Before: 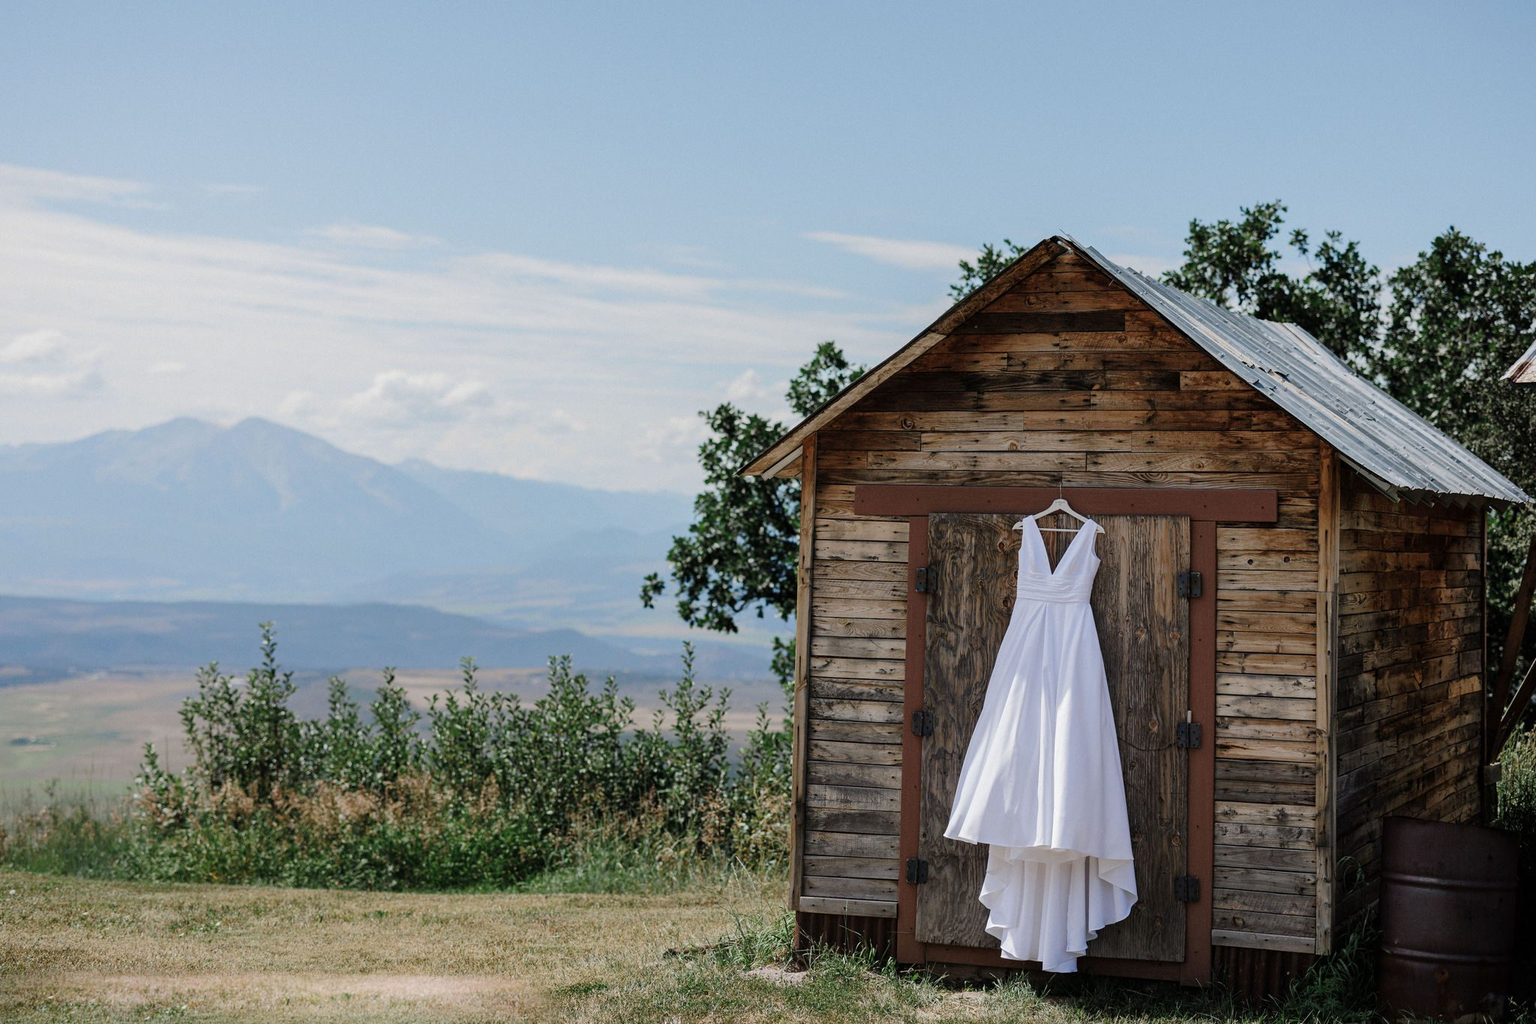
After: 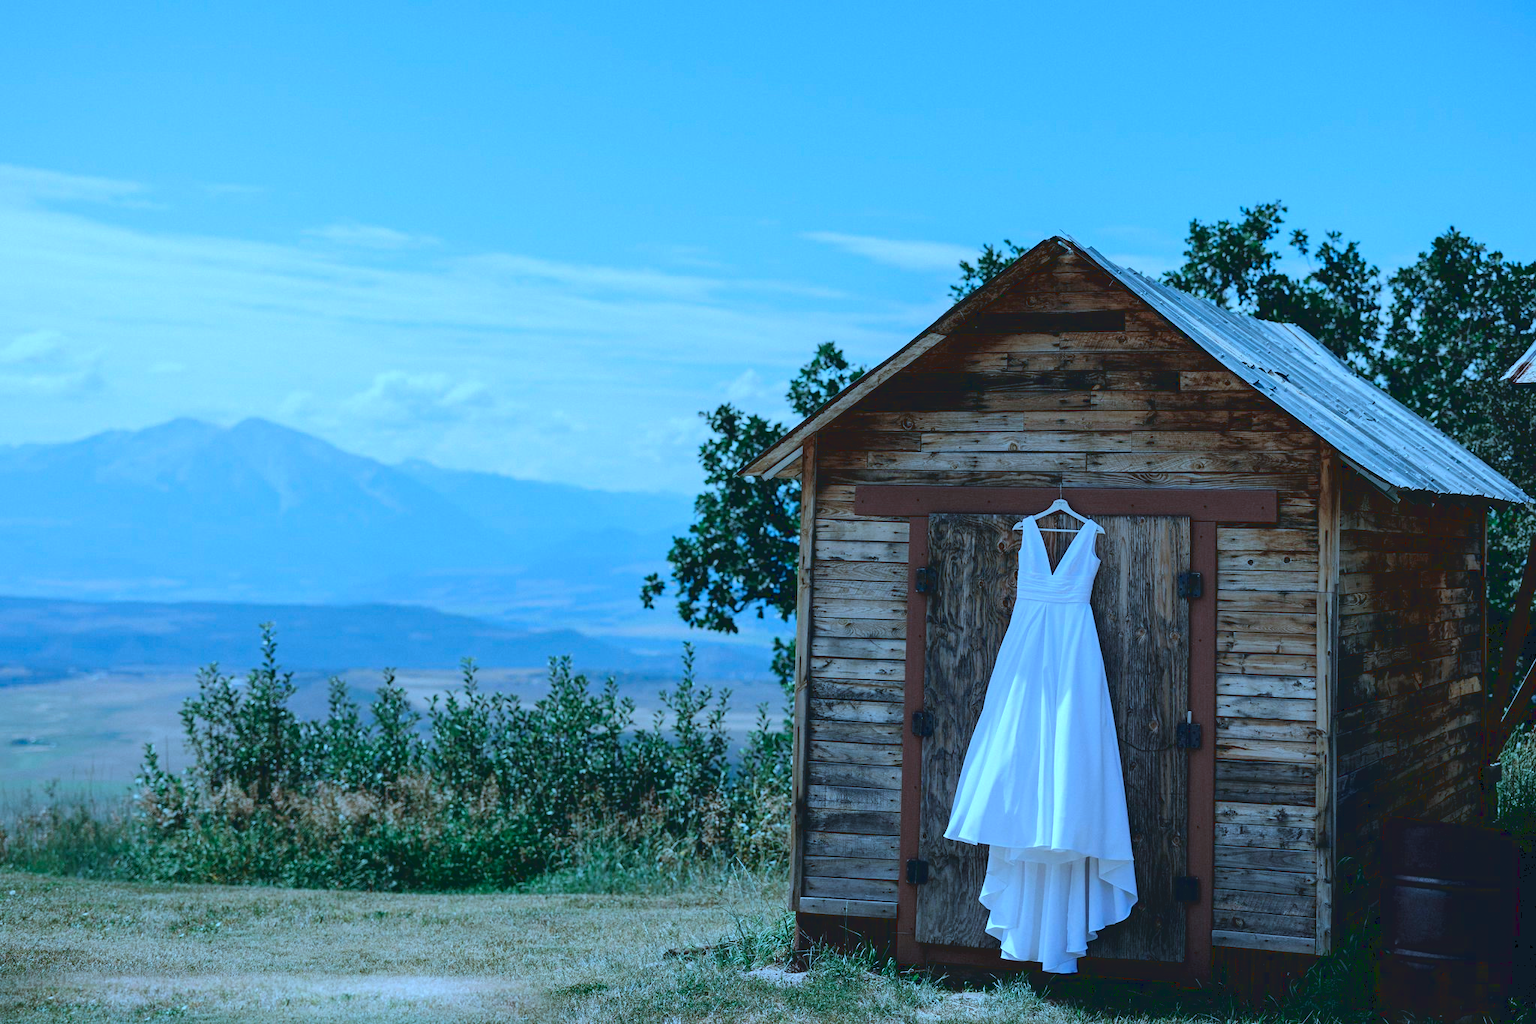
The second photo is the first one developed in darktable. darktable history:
color calibration: illuminant custom, x 0.432, y 0.395, temperature 3098 K
tone curve: curves: ch0 [(0.122, 0.111) (1, 1)]
